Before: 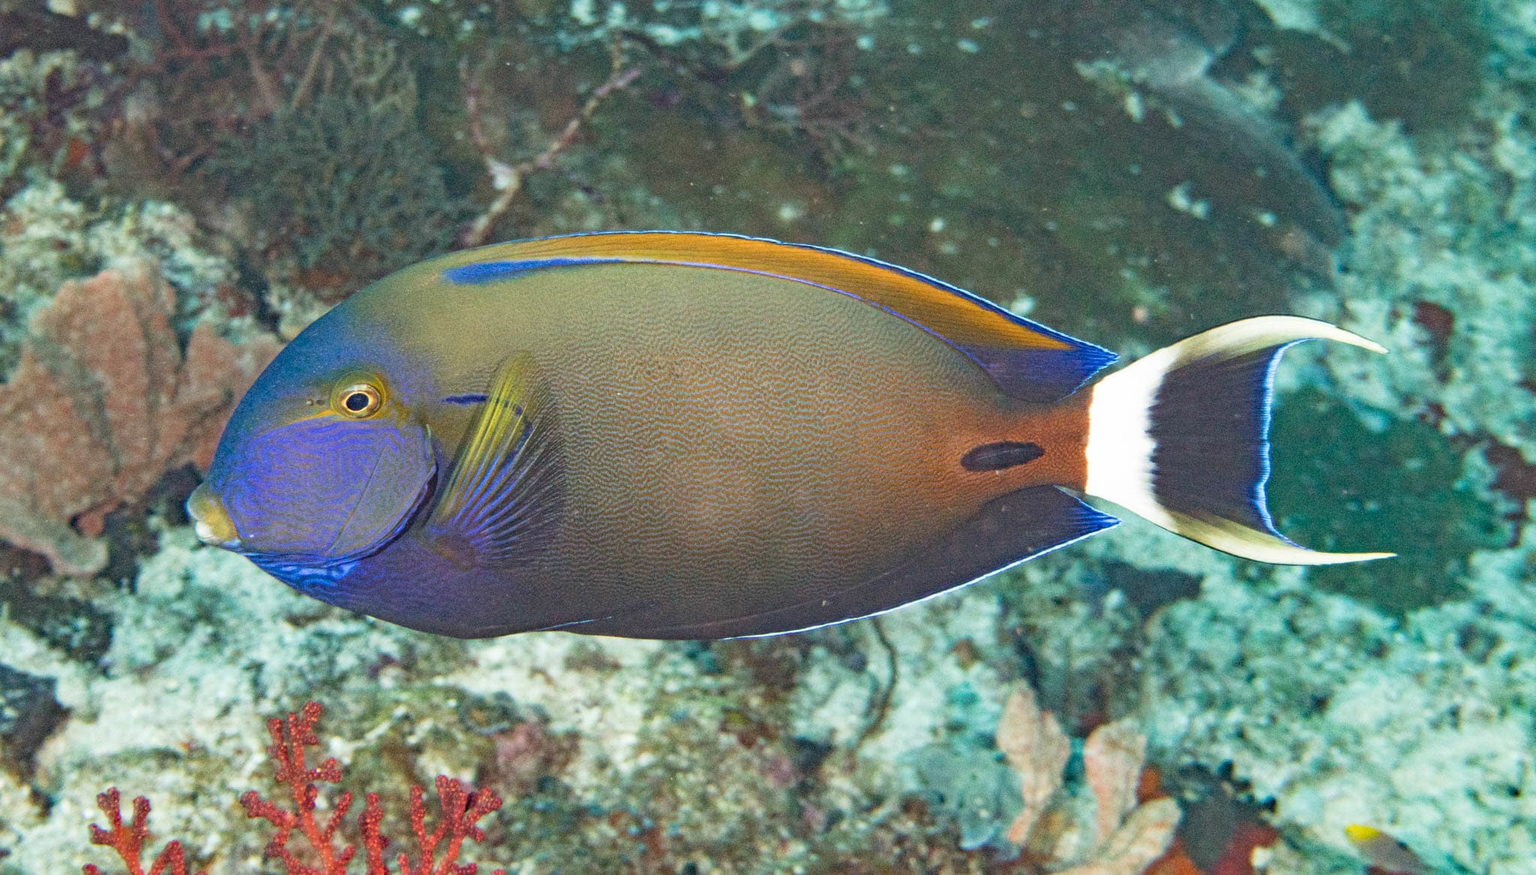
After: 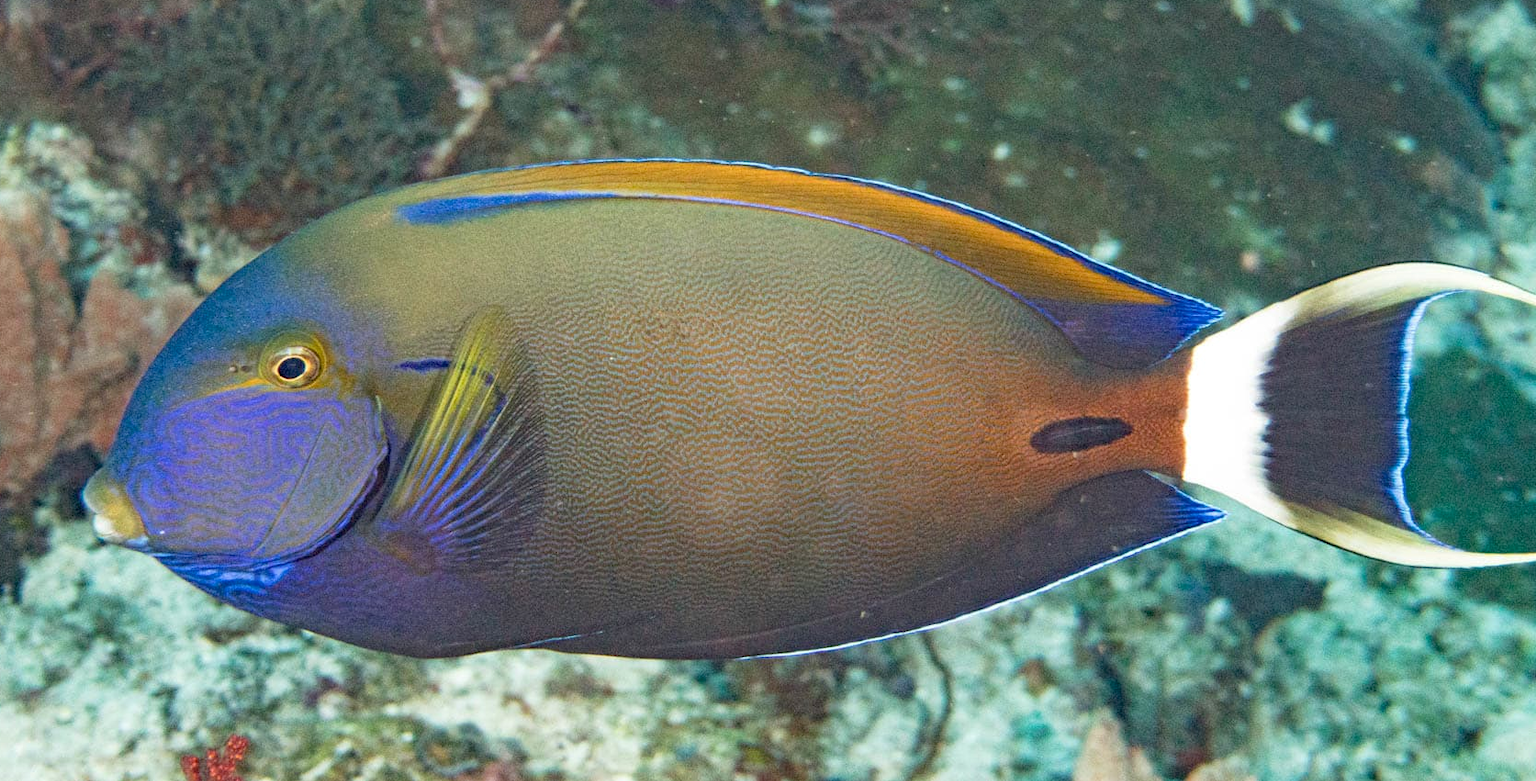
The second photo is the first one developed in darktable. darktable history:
exposure: black level correction 0.005, exposure 0.016 EV, compensate highlight preservation false
levels: white 90.71%
crop: left 7.812%, top 11.632%, right 10.47%, bottom 15.405%
